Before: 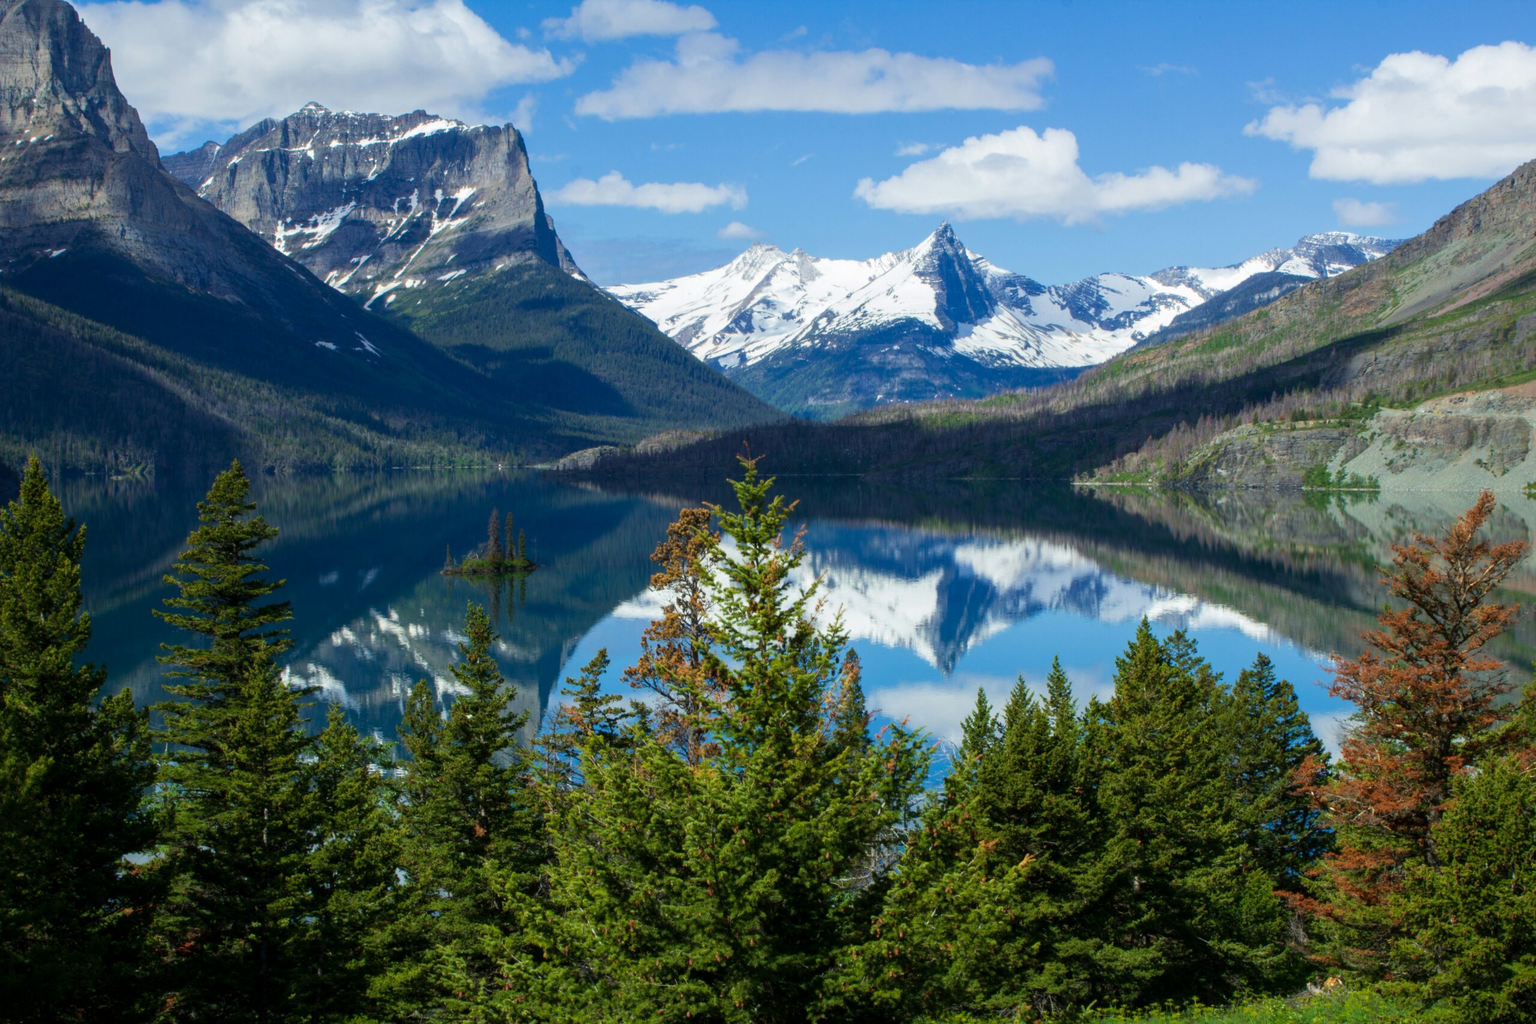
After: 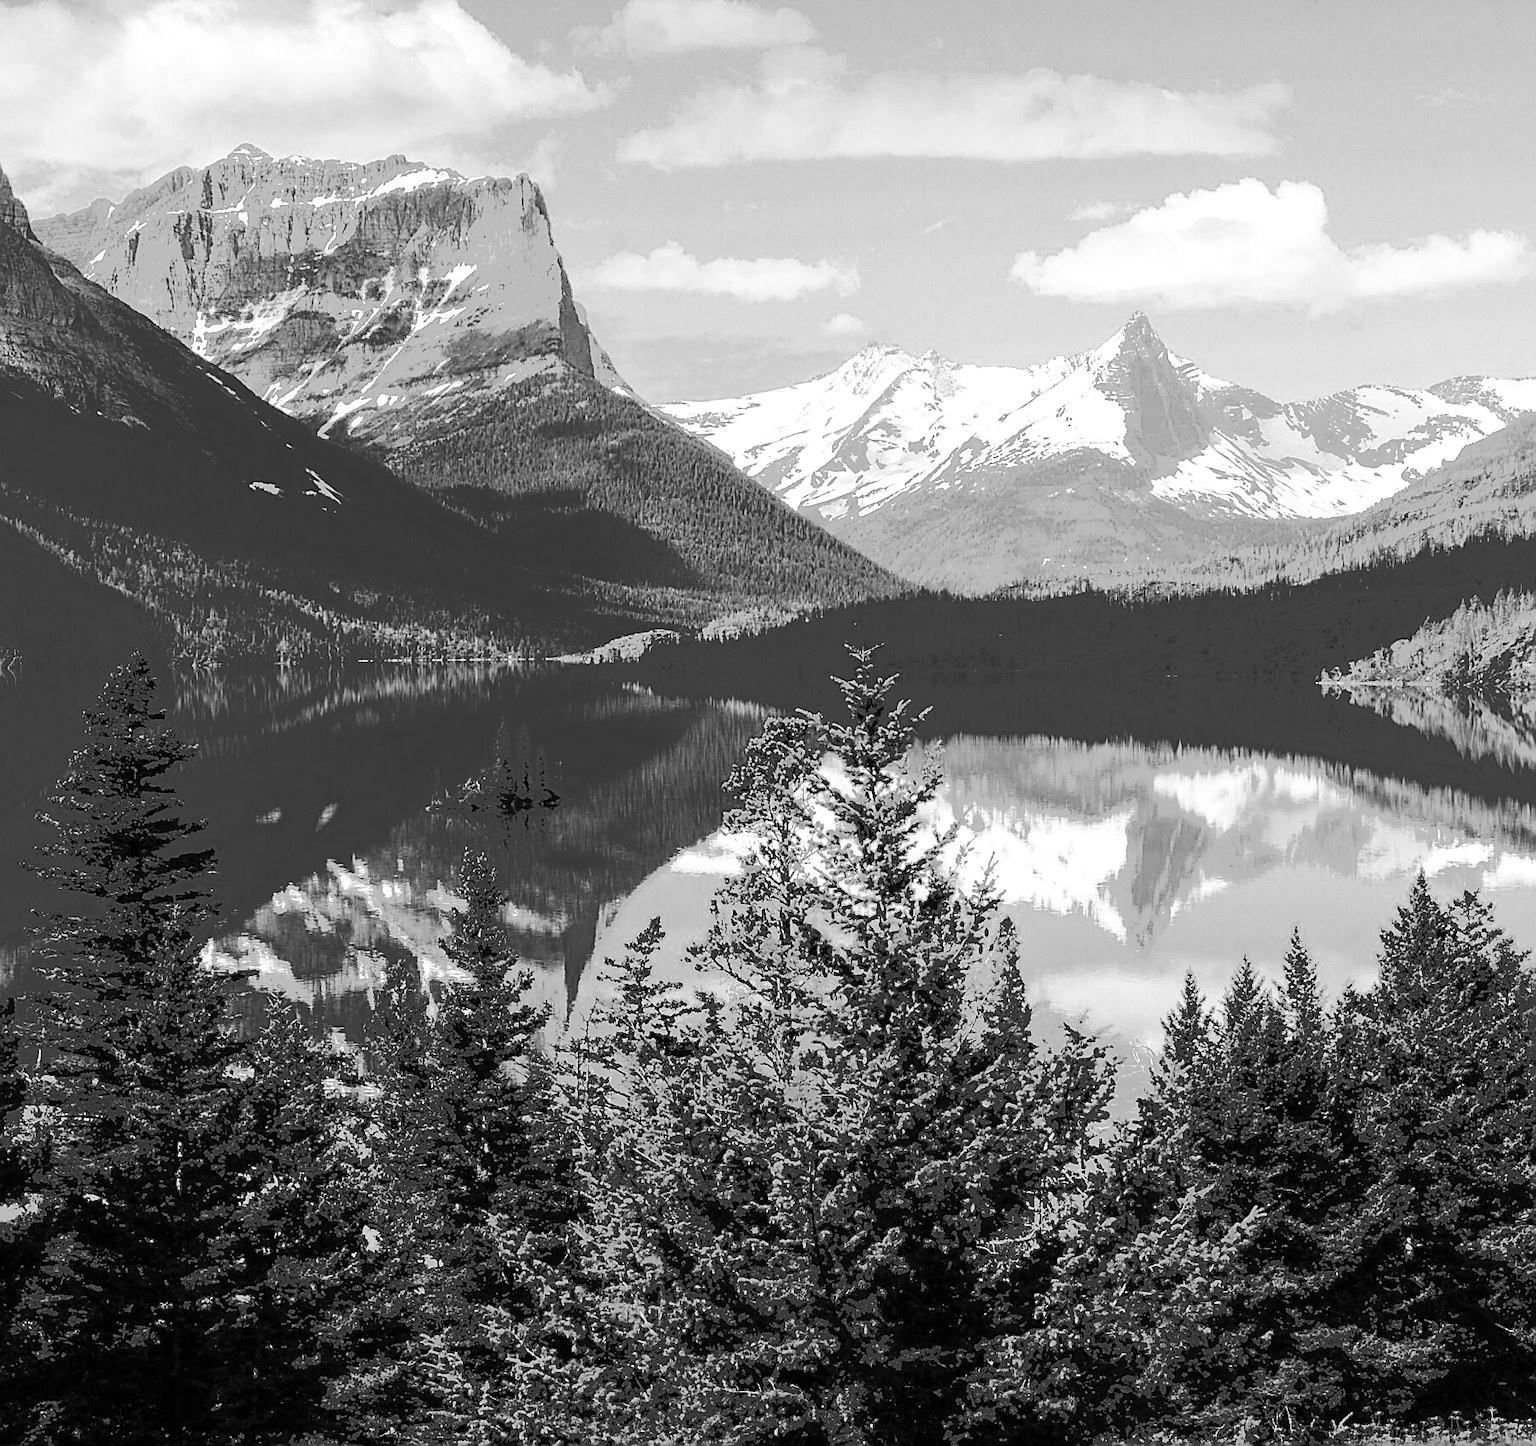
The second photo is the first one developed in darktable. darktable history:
crop and rotate: left 9.026%, right 20.13%
sharpen: radius 1.382, amount 1.258, threshold 0.742
tone equalizer: -7 EV -0.593 EV, -6 EV 1.01 EV, -5 EV -0.437 EV, -4 EV 0.419 EV, -3 EV 0.409 EV, -2 EV 0.122 EV, -1 EV -0.176 EV, +0 EV -0.42 EV, edges refinement/feathering 500, mask exposure compensation -1.57 EV, preserve details no
exposure: exposure 0.376 EV, compensate highlight preservation false
contrast brightness saturation: contrast 0.232, brightness 0.11, saturation 0.293
color calibration: output gray [0.18, 0.41, 0.41, 0], illuminant same as pipeline (D50), adaptation XYZ, x 0.345, y 0.359, temperature 5003.56 K
